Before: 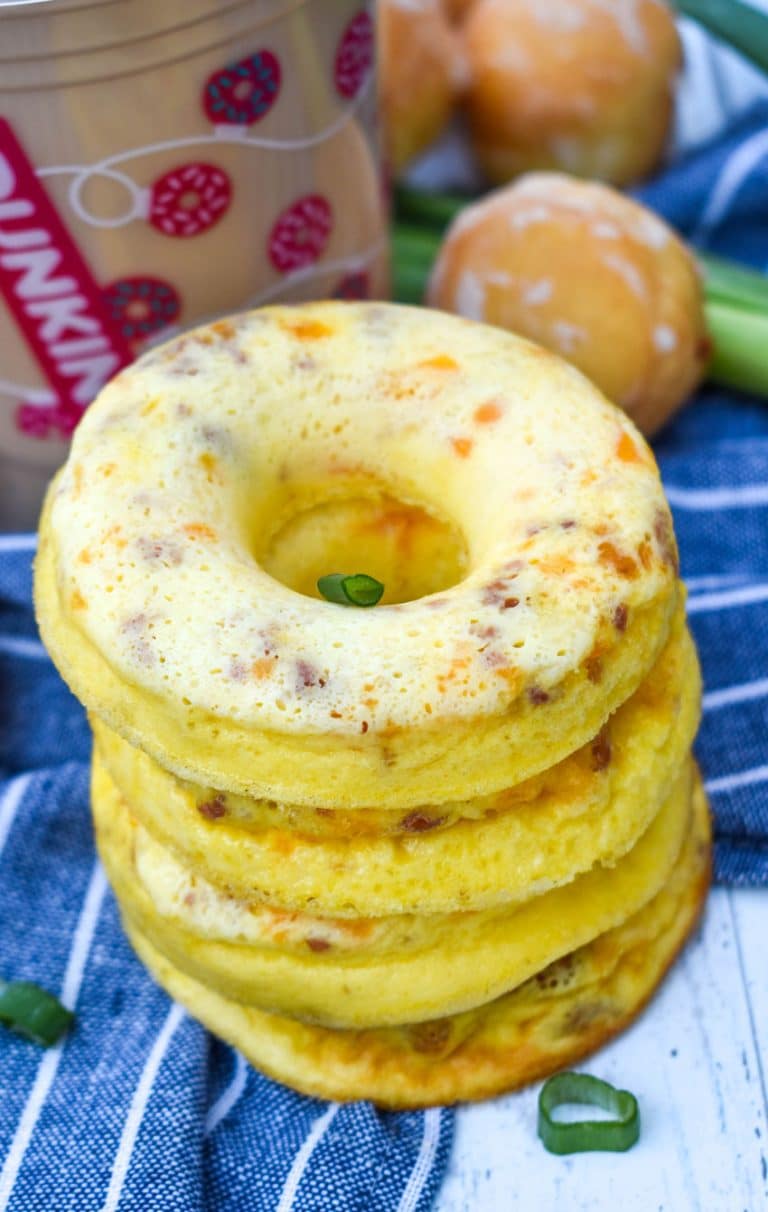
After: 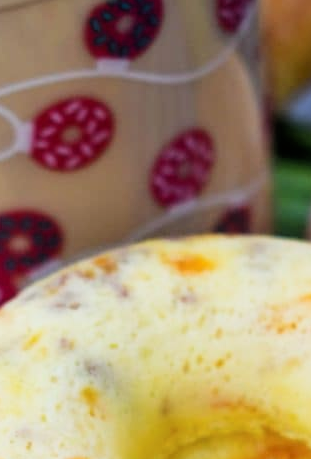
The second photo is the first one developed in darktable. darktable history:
crop: left 15.452%, top 5.459%, right 43.956%, bottom 56.62%
filmic rgb: black relative exposure -5 EV, white relative exposure 3.2 EV, hardness 3.42, contrast 1.2, highlights saturation mix -30%
